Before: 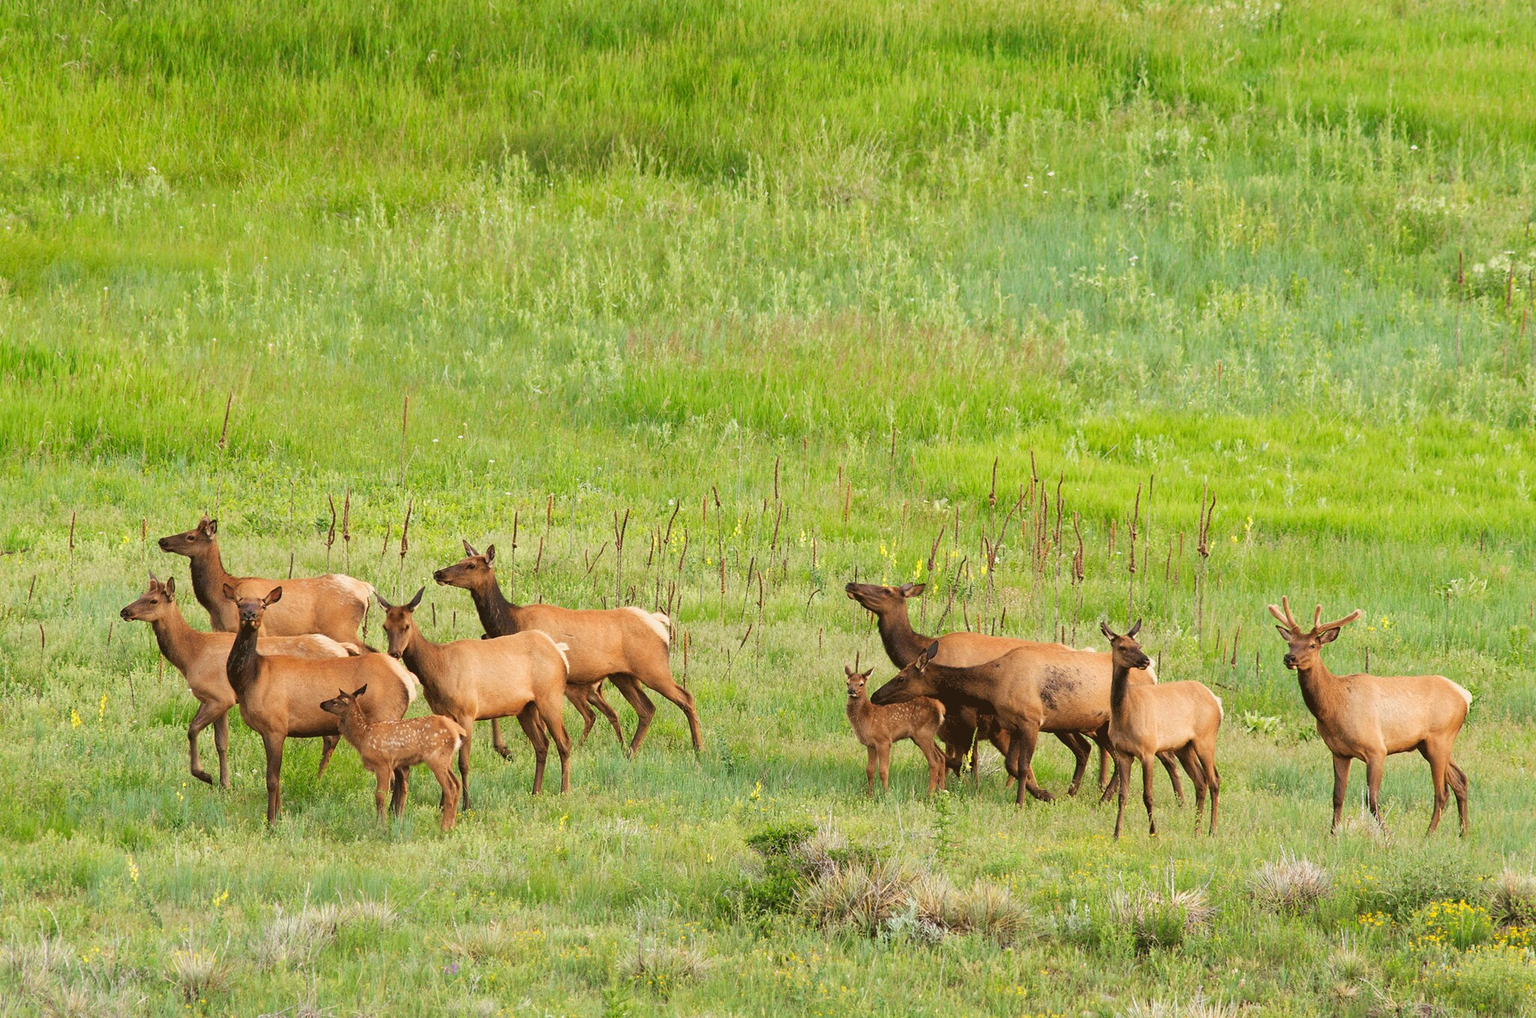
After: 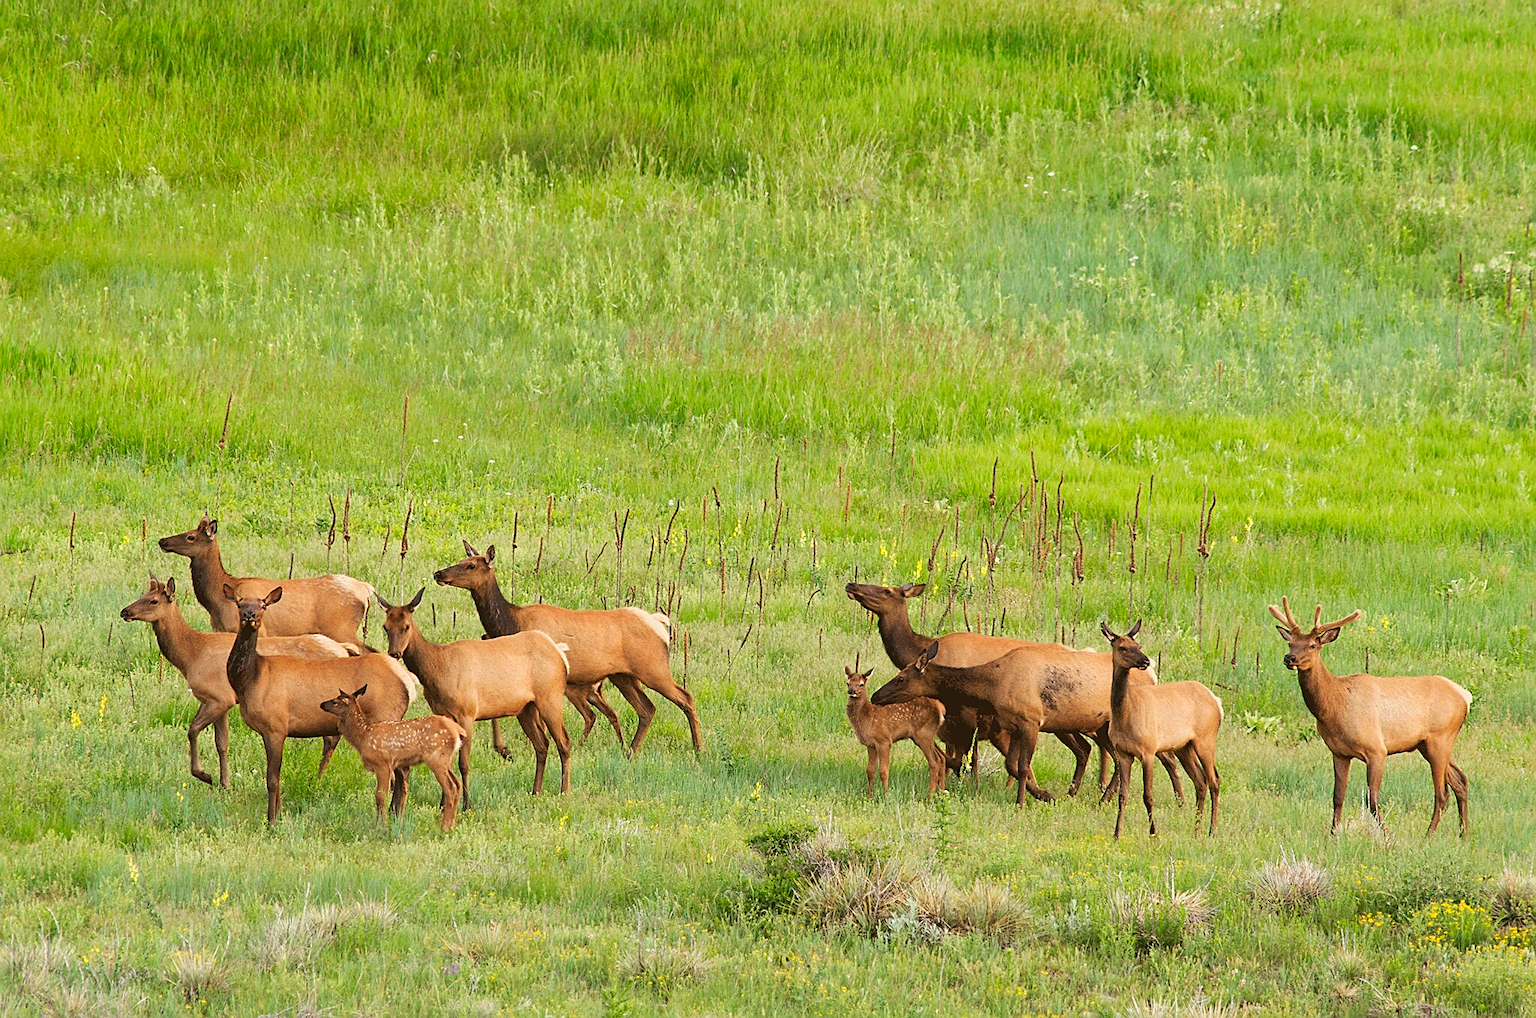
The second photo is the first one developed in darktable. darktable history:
sharpen: on, module defaults
contrast brightness saturation: contrast 0.042, saturation 0.066
